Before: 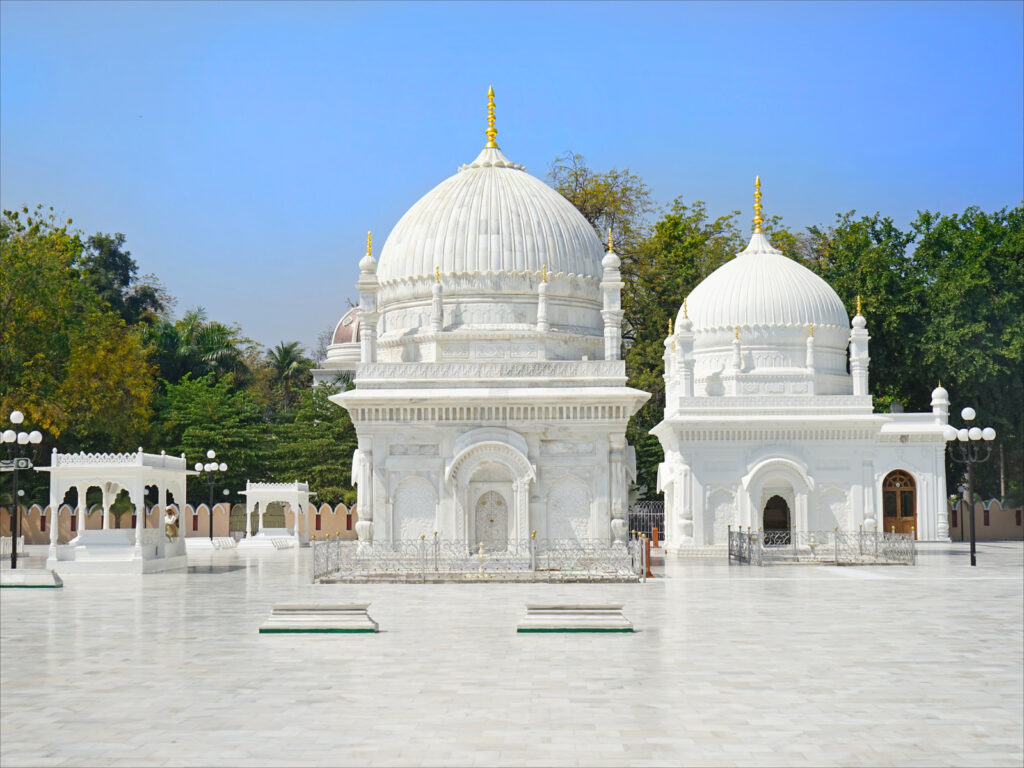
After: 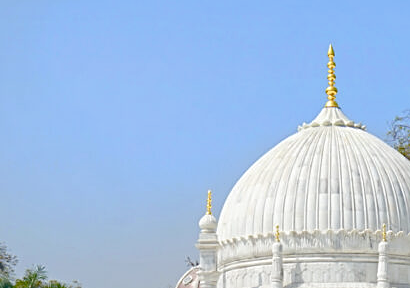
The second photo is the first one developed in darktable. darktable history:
crop: left 15.657%, top 5.447%, right 44.248%, bottom 56.961%
color balance rgb: perceptual saturation grading › global saturation 20%, perceptual saturation grading › highlights -48.933%, perceptual saturation grading › shadows 25.813%
sharpen: amount 0.564
